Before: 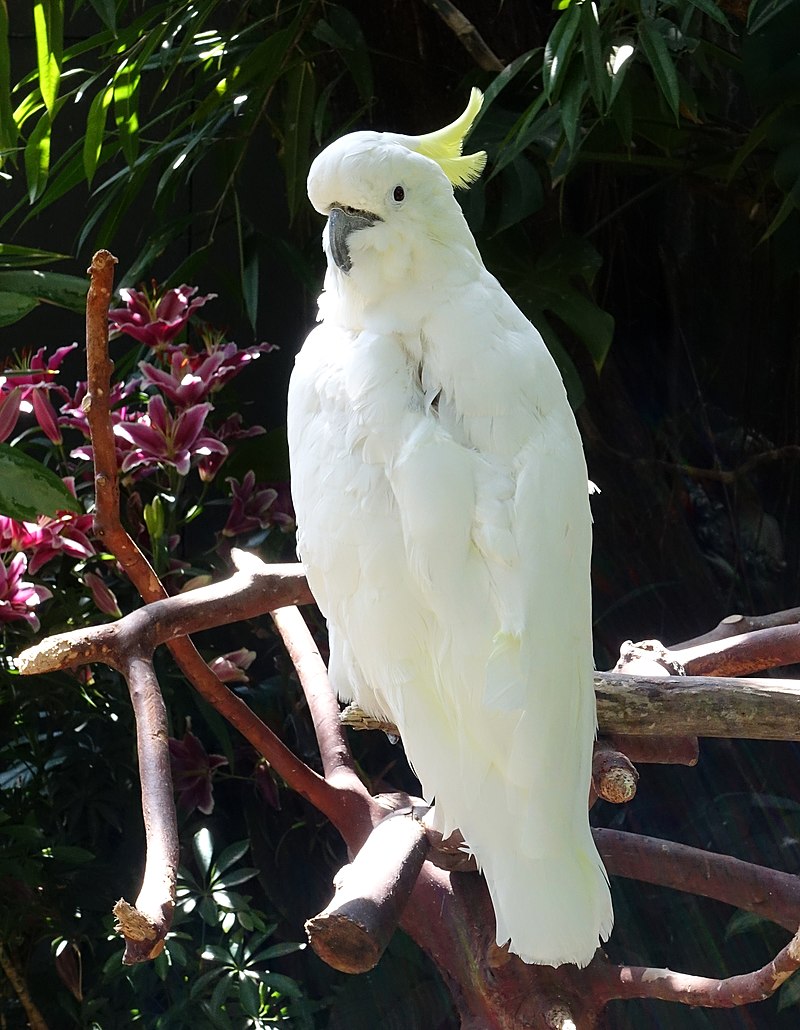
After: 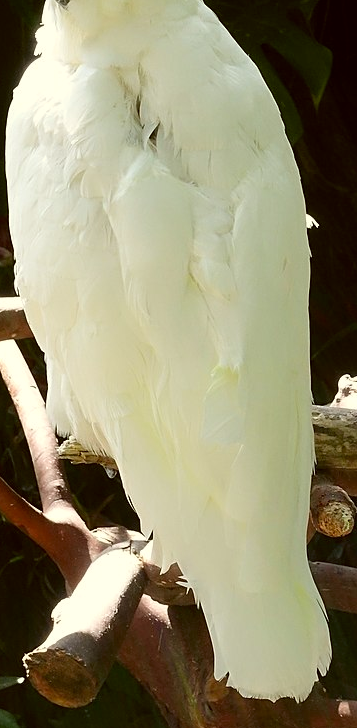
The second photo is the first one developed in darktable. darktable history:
crop: left 35.264%, top 25.859%, right 20.086%, bottom 3.364%
color correction: highlights a* -1.55, highlights b* 10.45, shadows a* 0.583, shadows b* 19.22
exposure: black level correction 0.001, compensate highlight preservation false
